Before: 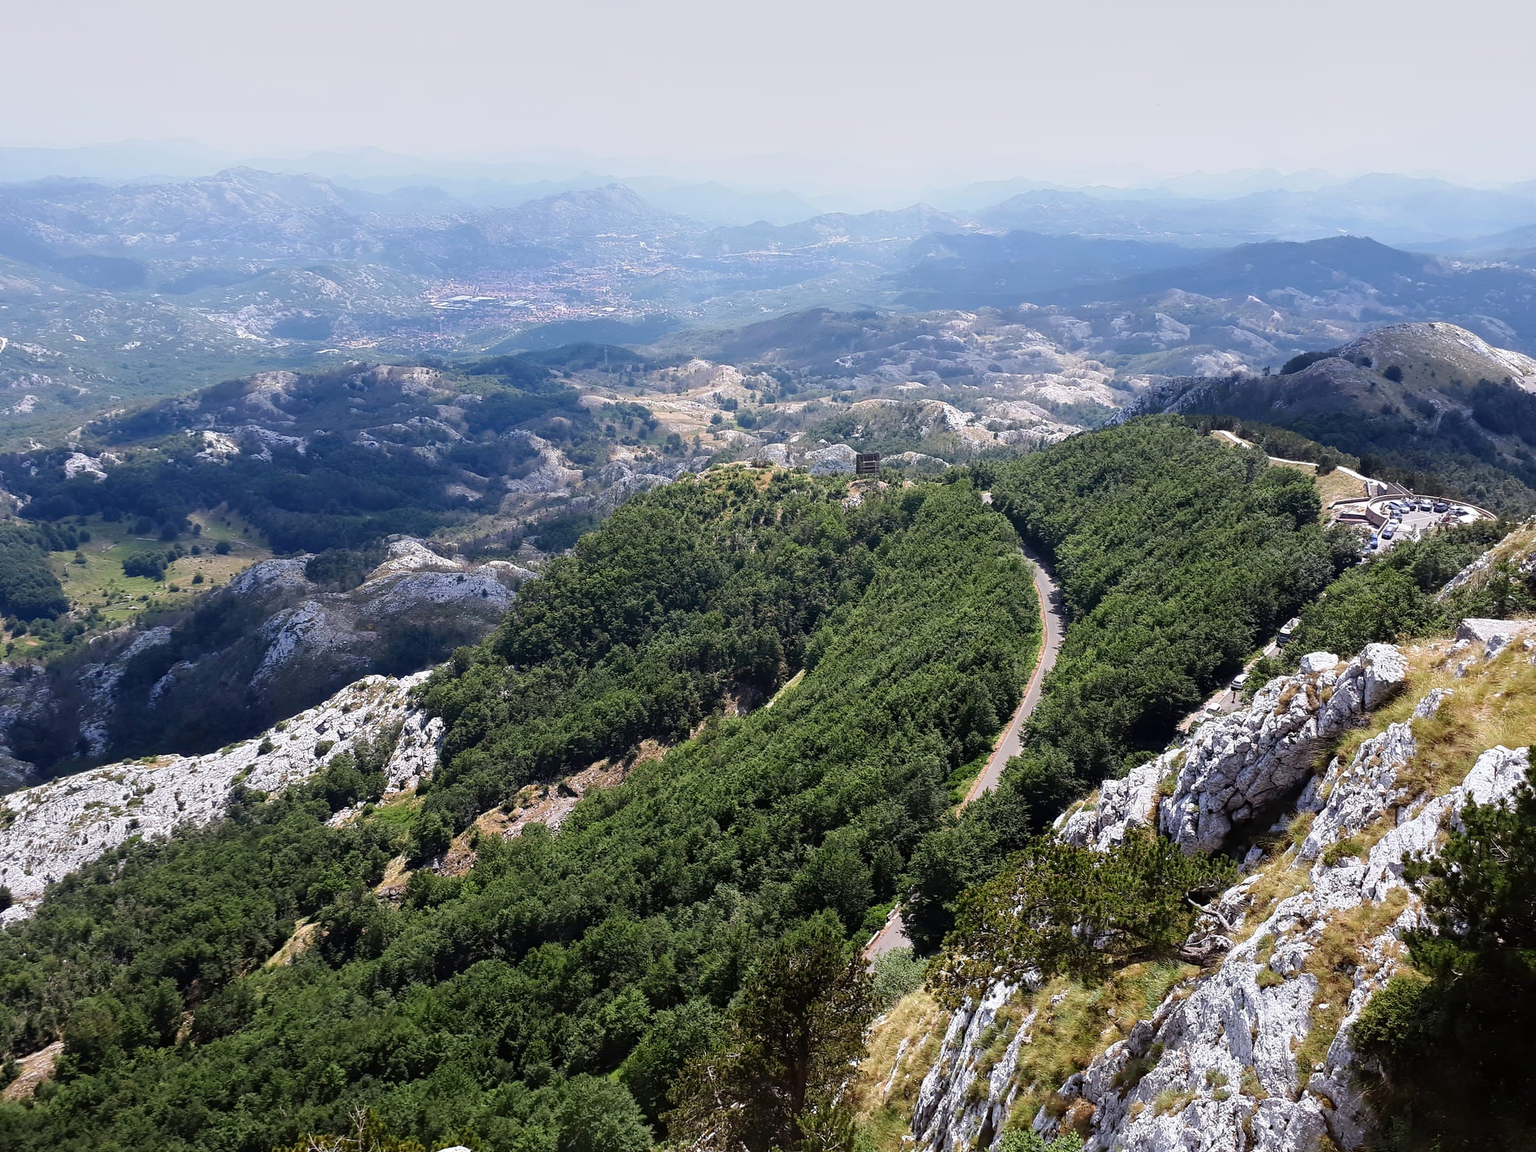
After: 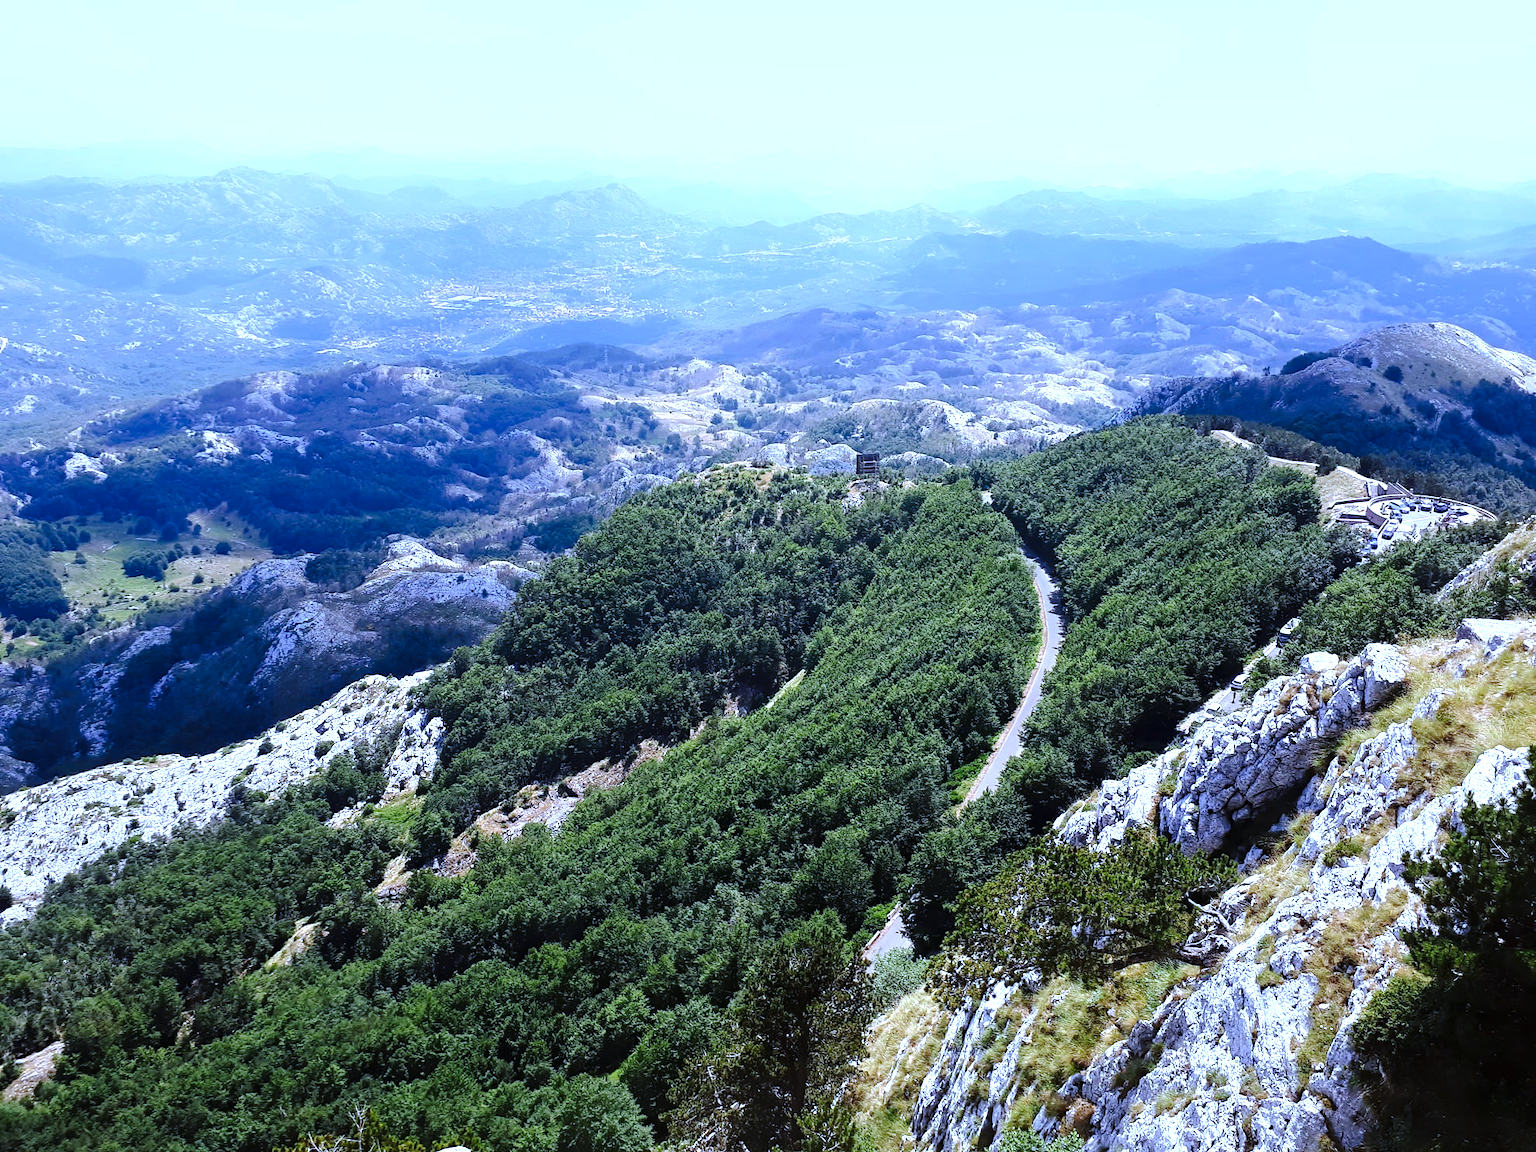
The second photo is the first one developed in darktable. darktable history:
exposure: exposure 0.6 EV, compensate highlight preservation false
tone curve: curves: ch0 [(0, 0) (0.003, 0.002) (0.011, 0.009) (0.025, 0.02) (0.044, 0.034) (0.069, 0.046) (0.1, 0.062) (0.136, 0.083) (0.177, 0.119) (0.224, 0.162) (0.277, 0.216) (0.335, 0.282) (0.399, 0.365) (0.468, 0.457) (0.543, 0.541) (0.623, 0.624) (0.709, 0.713) (0.801, 0.797) (0.898, 0.889) (1, 1)], preserve colors none
white balance: red 0.871, blue 1.249
